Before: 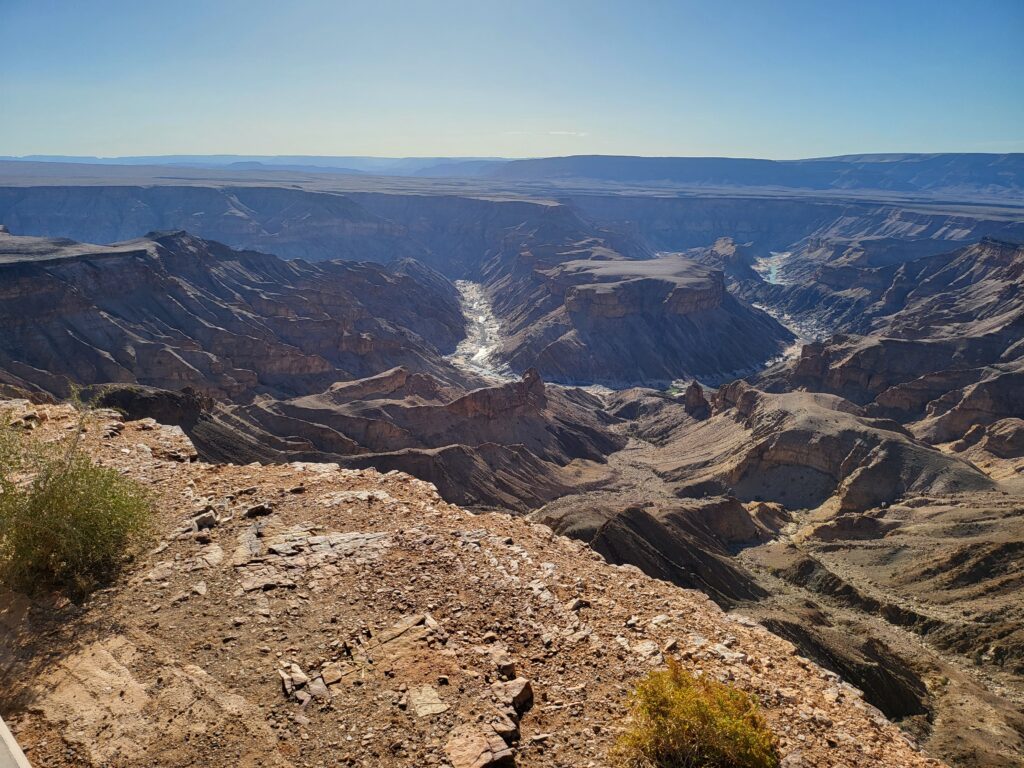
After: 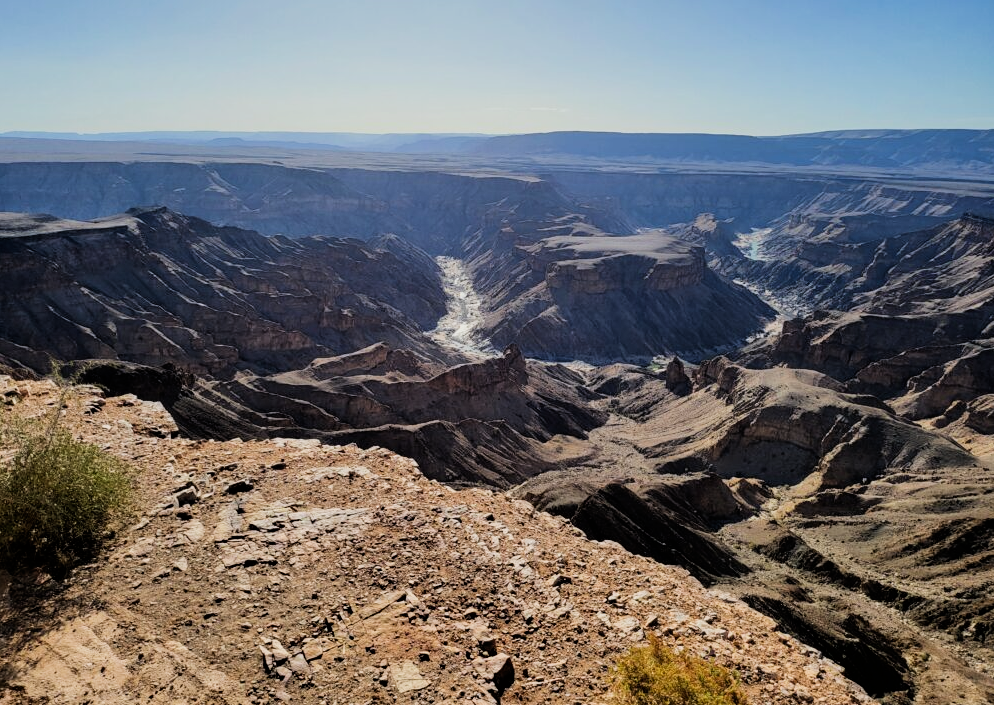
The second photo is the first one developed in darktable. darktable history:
crop: left 1.923%, top 3.204%, right 0.957%, bottom 4.956%
filmic rgb: black relative exposure -5.05 EV, white relative exposure 3.98 EV, hardness 2.9, contrast 1.299, highlights saturation mix -28.98%
exposure: exposure 0.129 EV, compensate highlight preservation false
